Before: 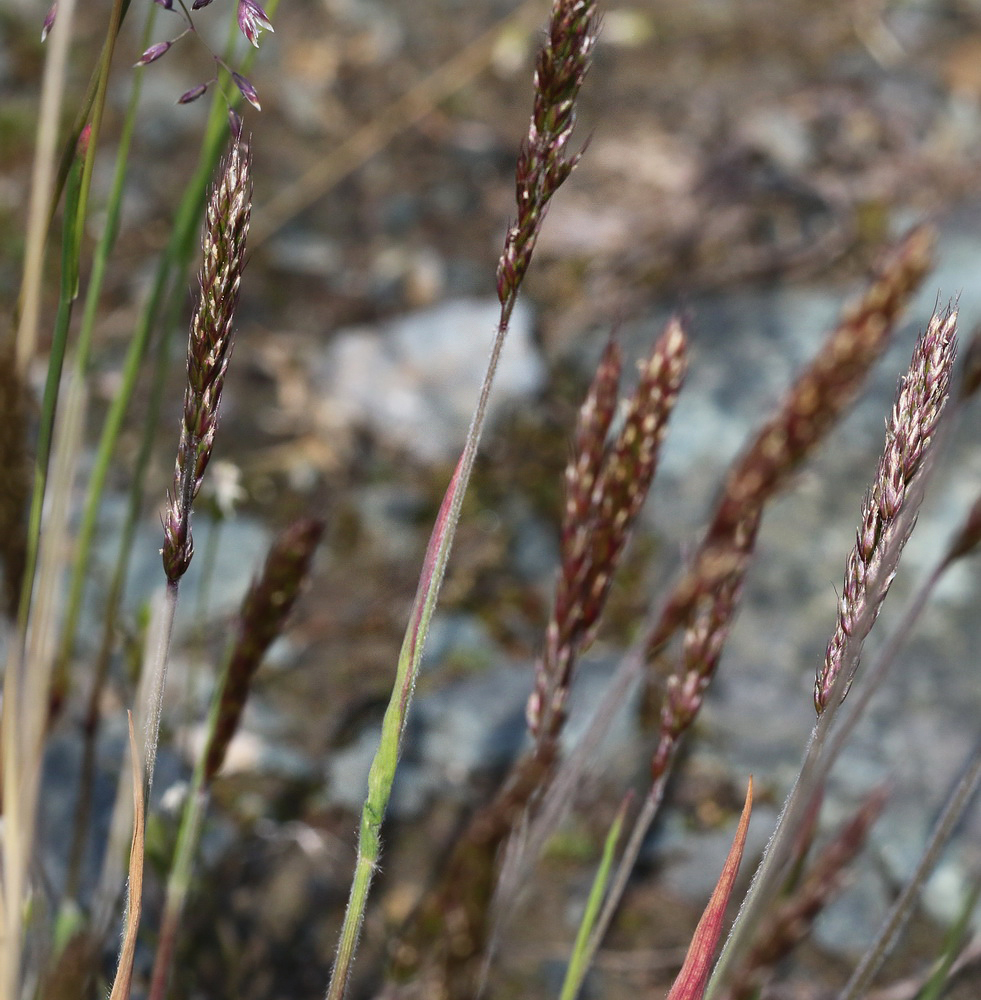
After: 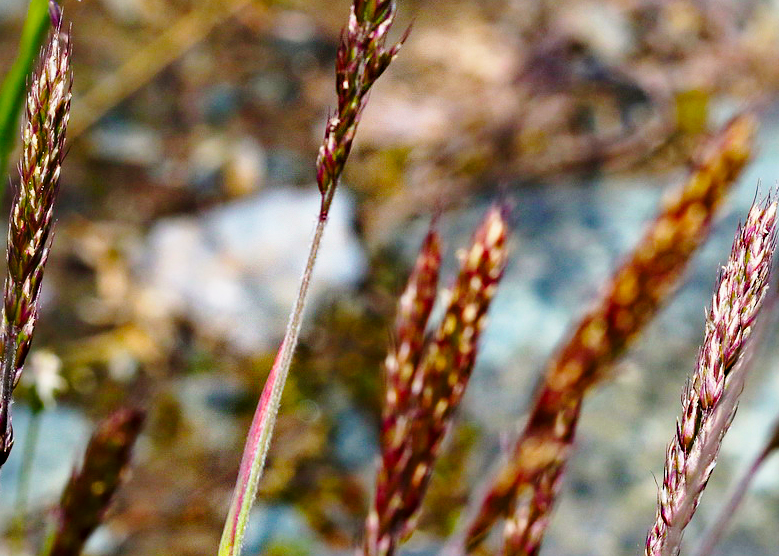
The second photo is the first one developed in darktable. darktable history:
haze removal: strength 0.29, distance 0.25, compatibility mode true, adaptive false
crop: left 18.38%, top 11.092%, right 2.134%, bottom 33.217%
base curve: curves: ch0 [(0, 0) (0.028, 0.03) (0.121, 0.232) (0.46, 0.748) (0.859, 0.968) (1, 1)], preserve colors none
exposure: black level correction 0.001, exposure -0.125 EV, compensate exposure bias true, compensate highlight preservation false
color balance rgb: linear chroma grading › global chroma 15%, perceptual saturation grading › global saturation 30%
